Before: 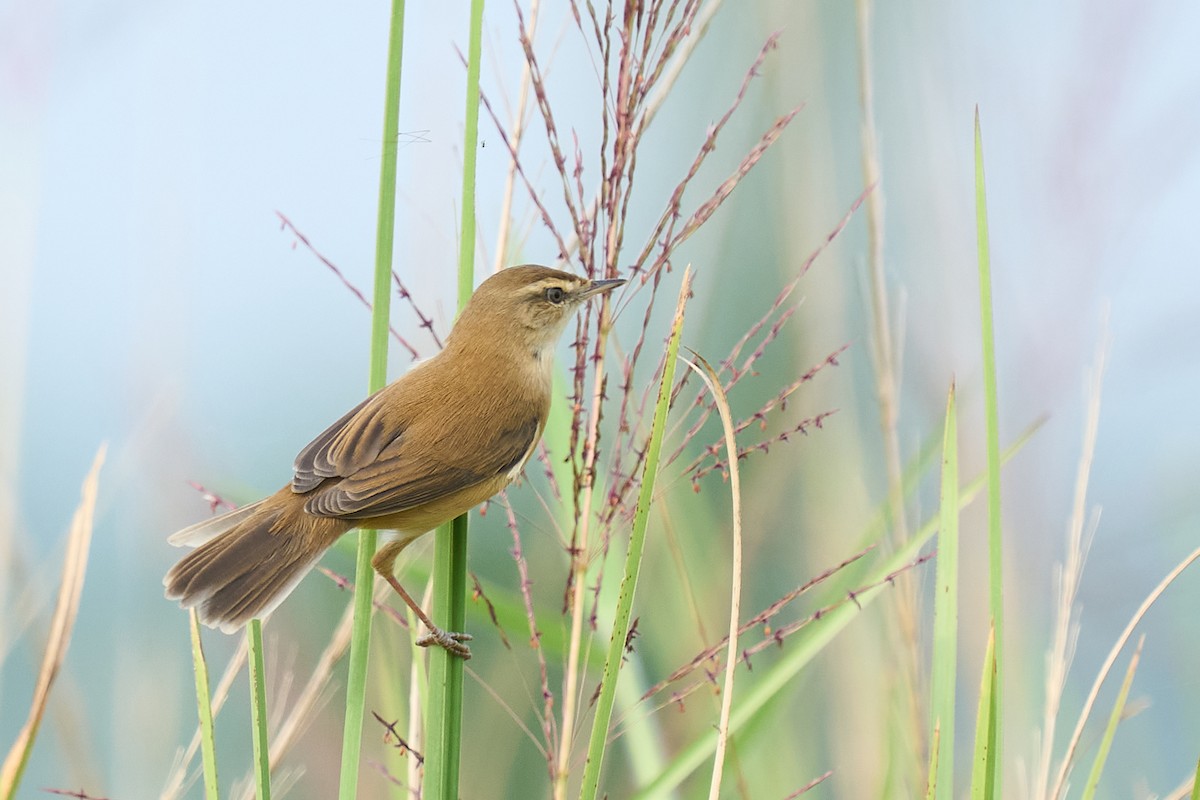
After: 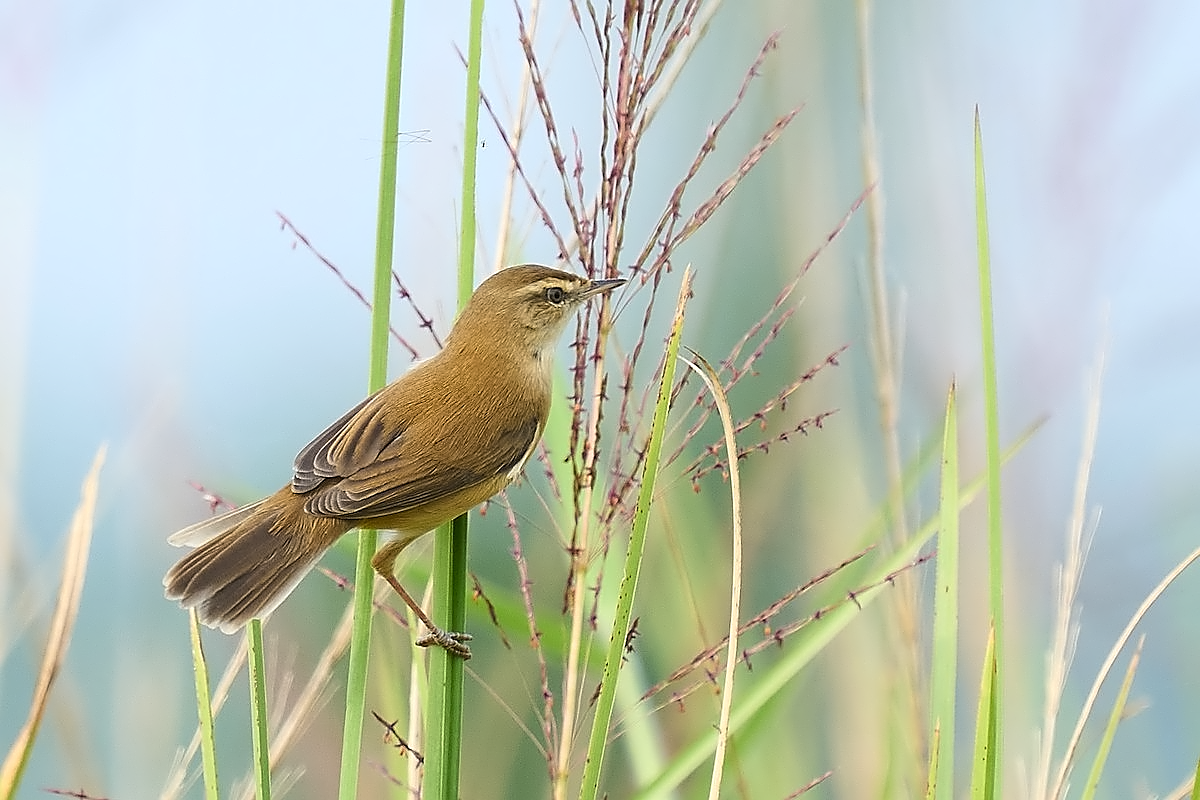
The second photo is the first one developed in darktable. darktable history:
contrast equalizer: y [[0.5, 0.5, 0.504, 0.532, 0.666, 0.721], [0.5 ×6], [0.425, 0.35, 0.243, 0.123, 0.028, 0], [0, 0, 0.017, 0.065, 0.031, 0.003], [0, 0, 0.004, 0.062, 0.135, 0.065]]
color balance: gamma [0.9, 1, 1, 1], gain [1.05, 1, 1, 1]
color contrast: blue-yellow contrast 1.1
sharpen: radius 1, amount 0.6 | blend: blend mode normal, opacity 50%; mask: uniform (no mask)
